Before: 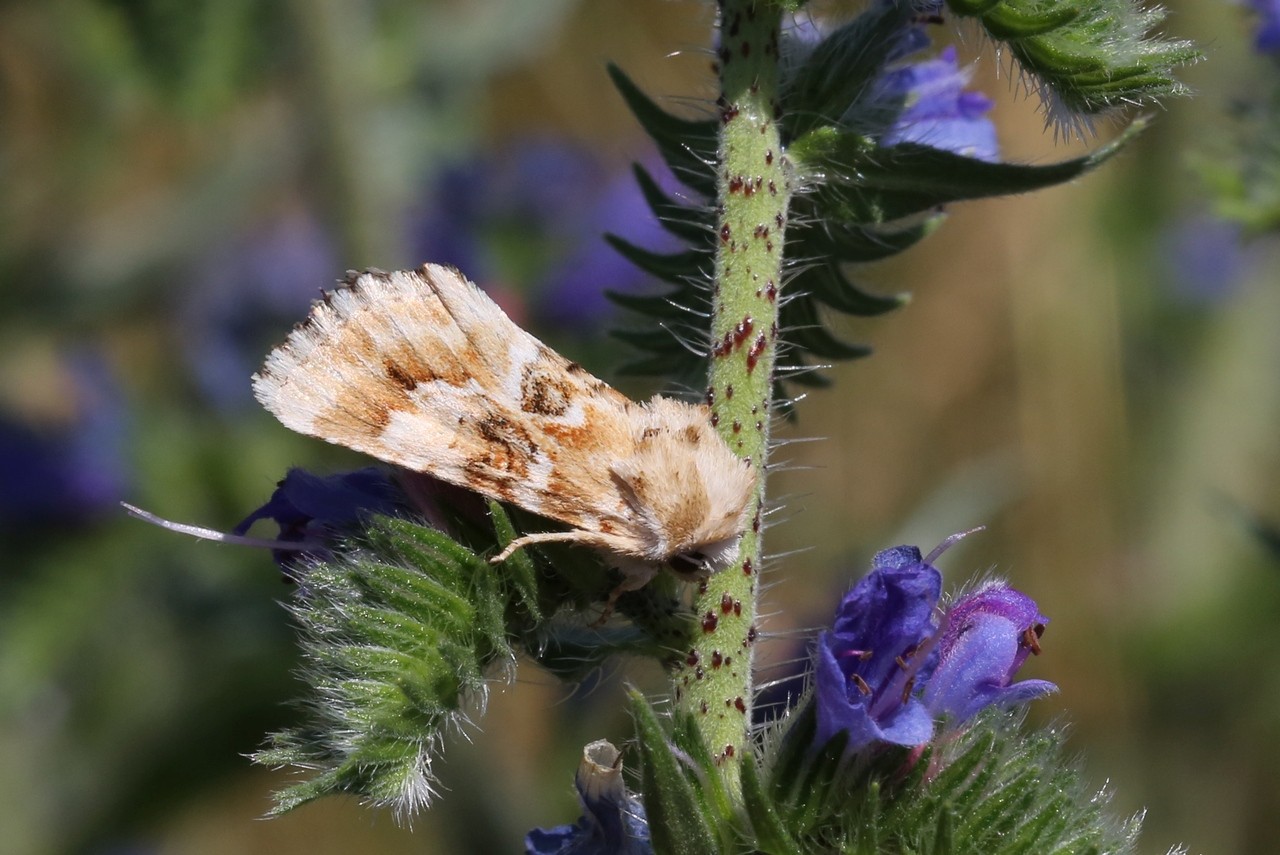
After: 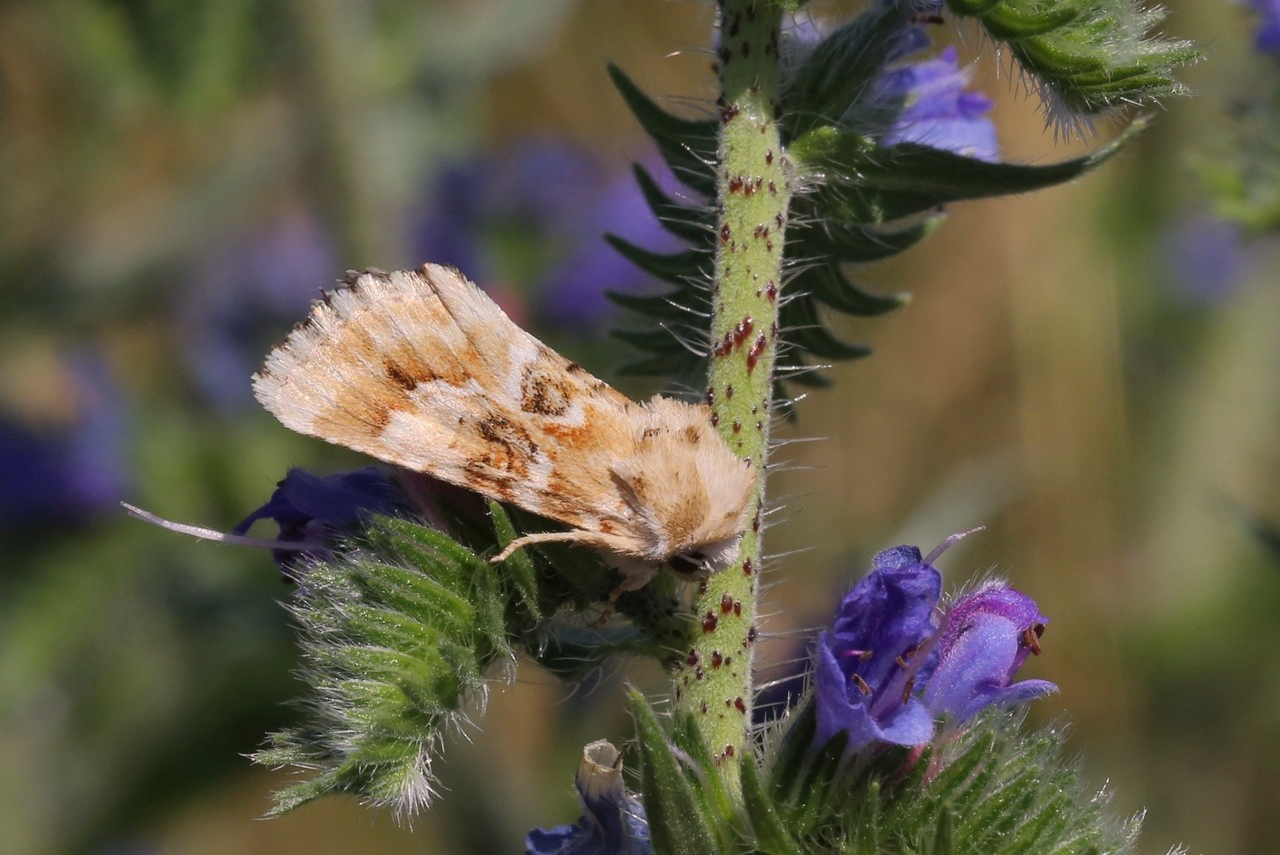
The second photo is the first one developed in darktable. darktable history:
shadows and highlights: shadows 39.26, highlights -59.7
color correction: highlights a* 3.68, highlights b* 5.15
